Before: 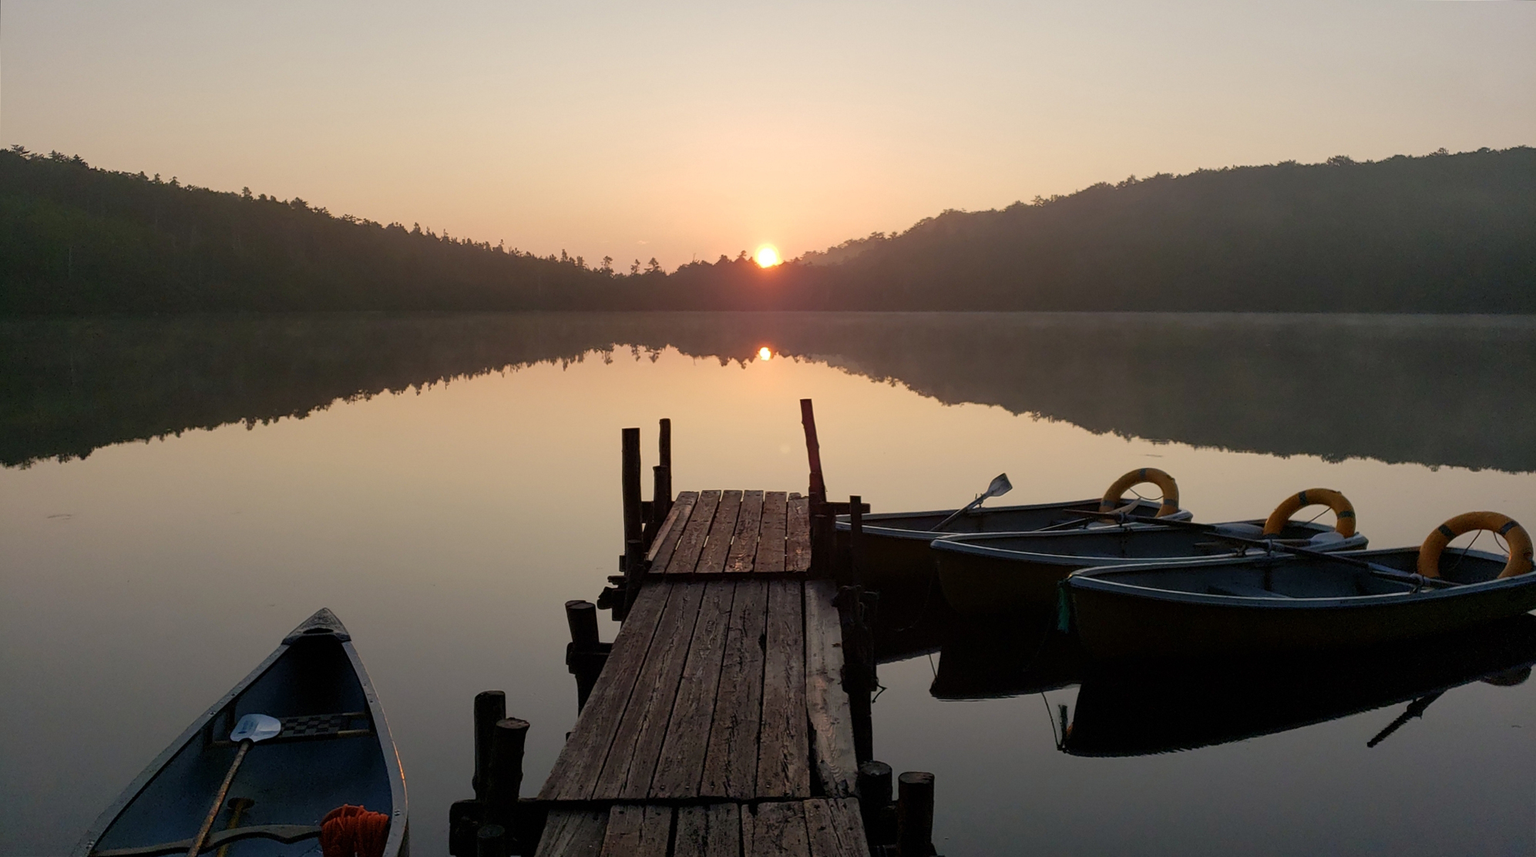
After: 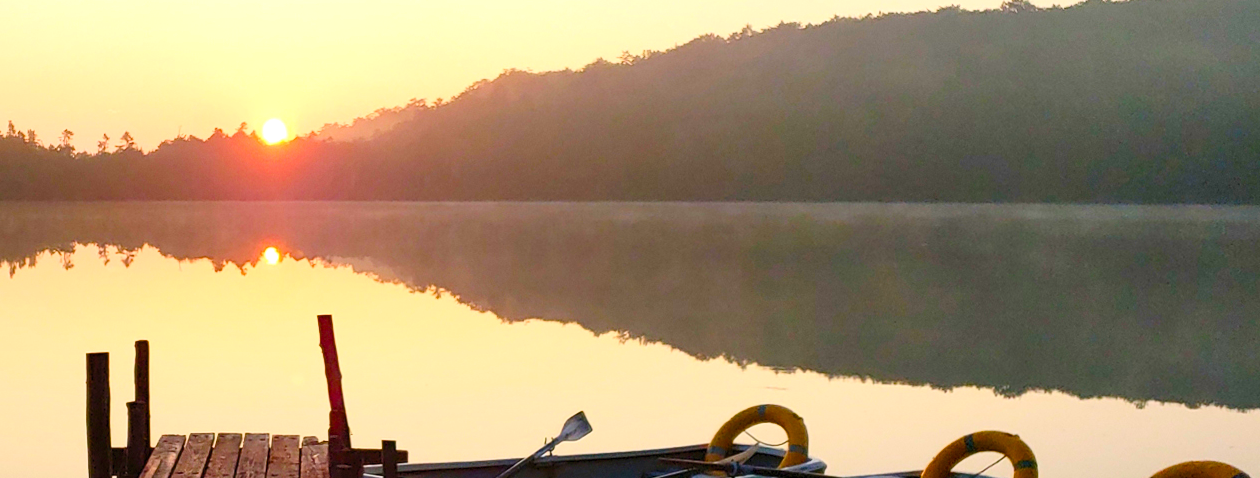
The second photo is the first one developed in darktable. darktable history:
crop: left 36.227%, top 18.321%, right 0.551%, bottom 38.649%
contrast brightness saturation: contrast 0.196, brightness 0.166, saturation 0.228
exposure: exposure 0.801 EV, compensate exposure bias true, compensate highlight preservation false
color balance rgb: power › hue 328.27°, perceptual saturation grading › global saturation -0.084%, perceptual saturation grading › mid-tones 6.252%, perceptual saturation grading › shadows 71.938%, global vibrance 20%
